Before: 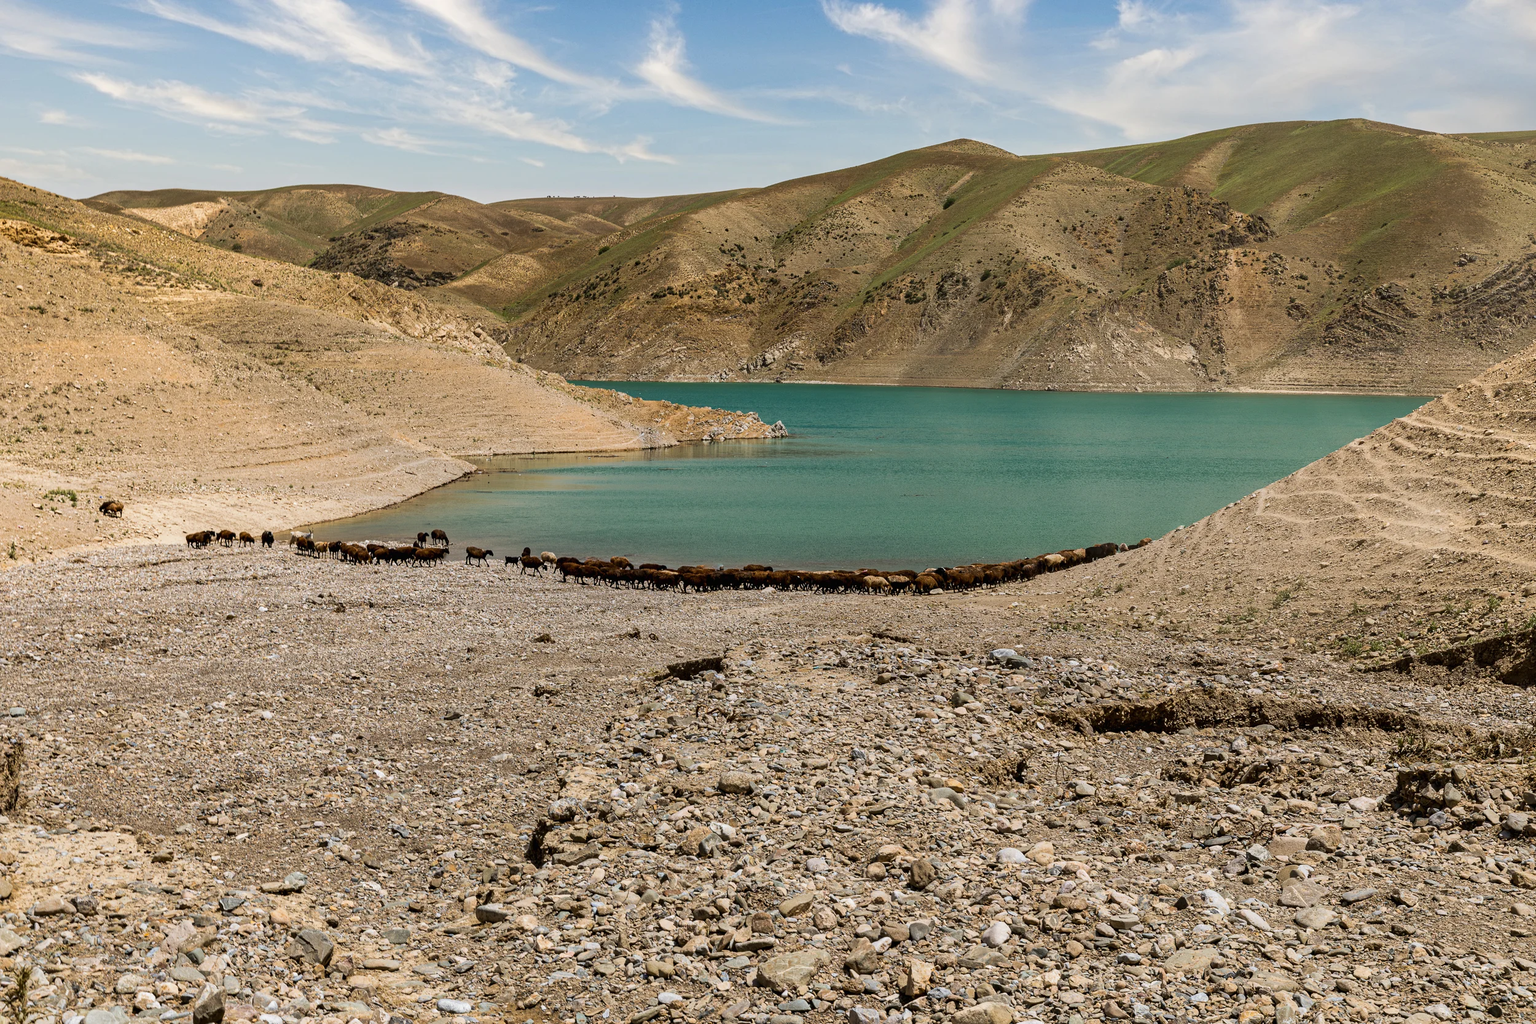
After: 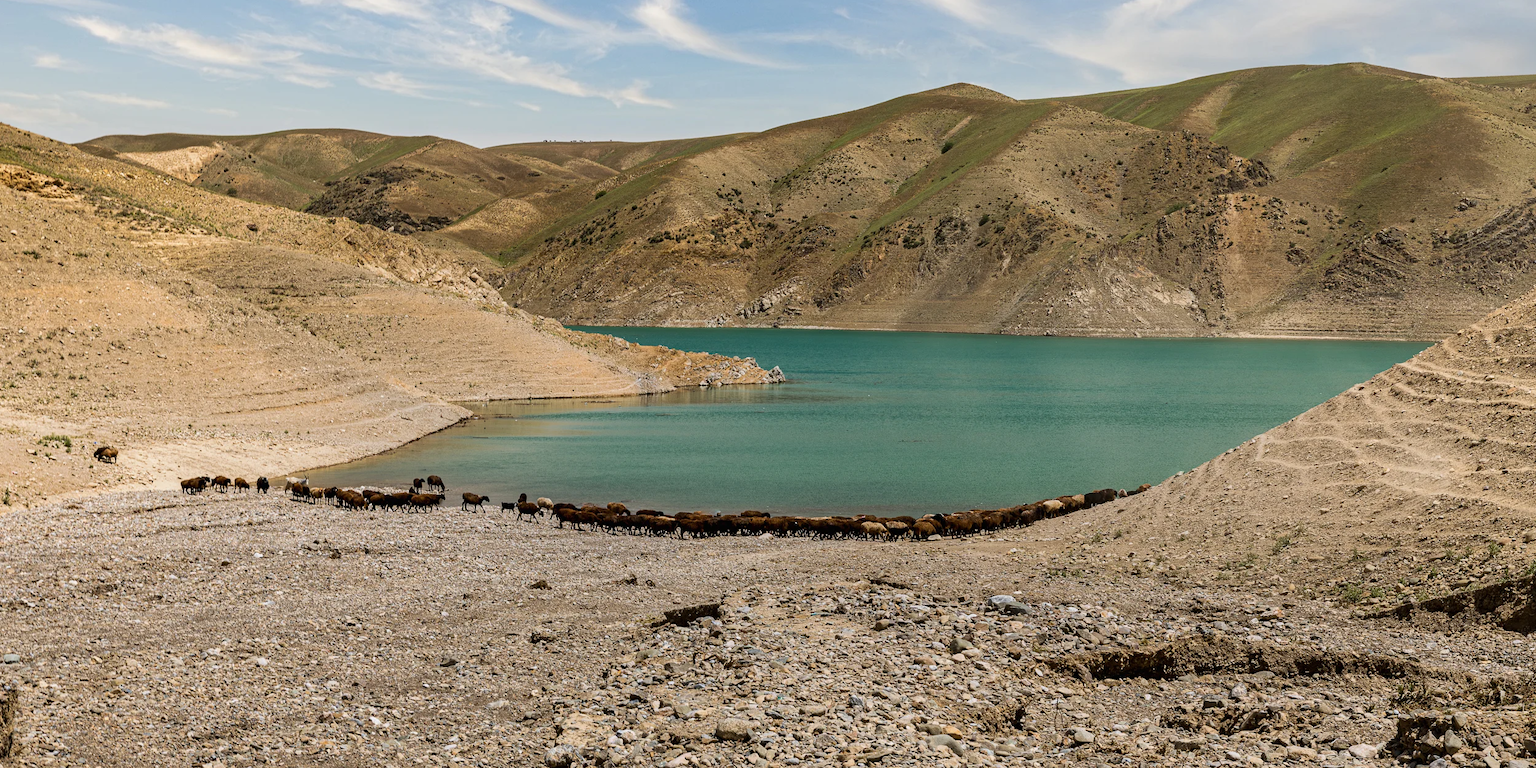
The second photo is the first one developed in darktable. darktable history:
crop: left 0.406%, top 5.529%, bottom 19.745%
